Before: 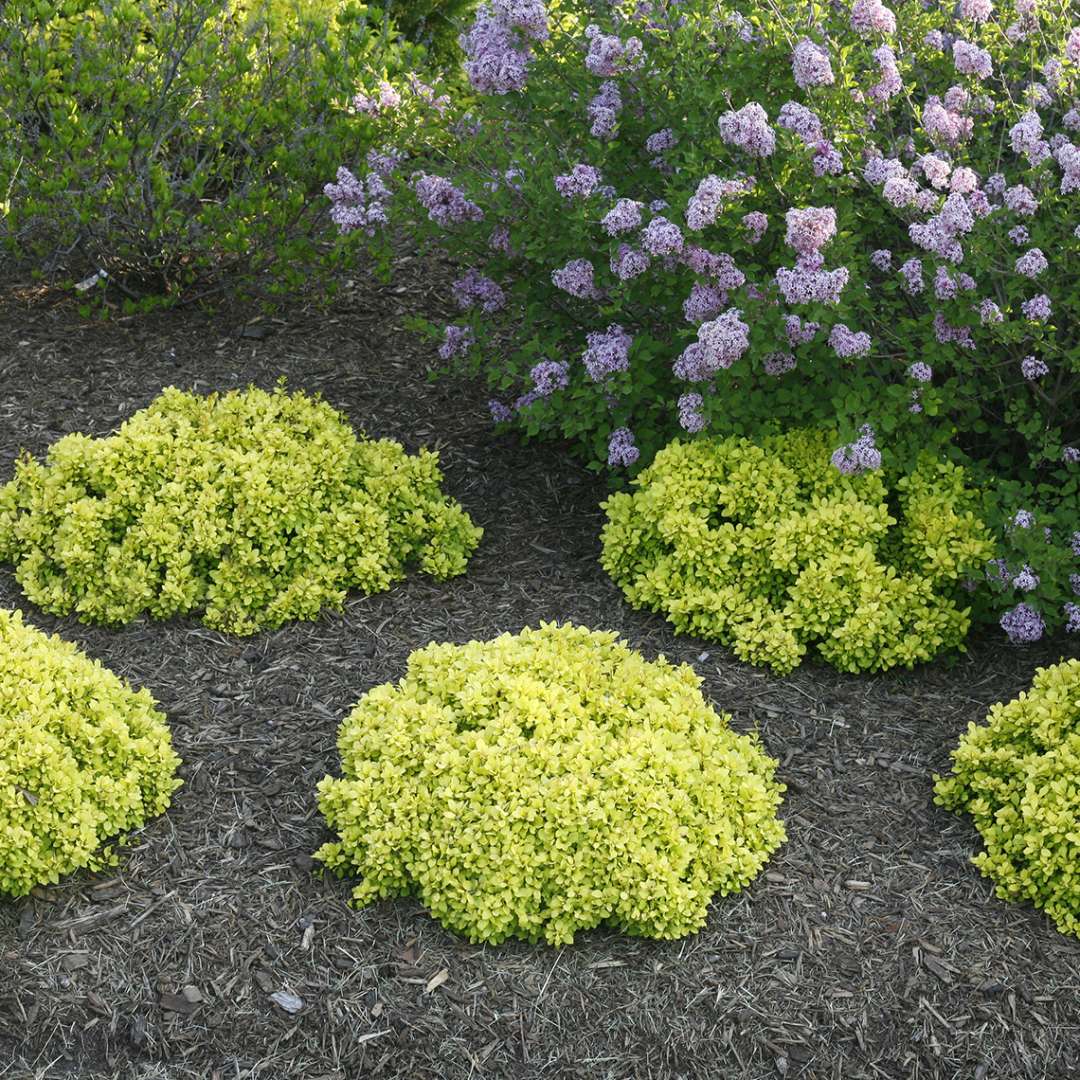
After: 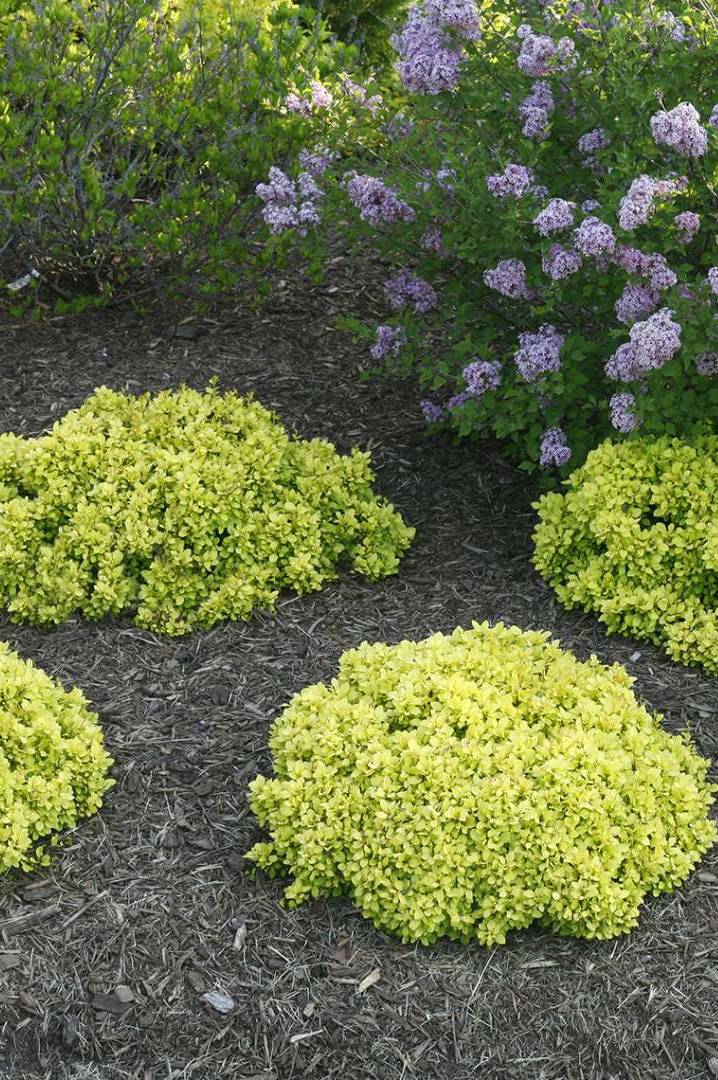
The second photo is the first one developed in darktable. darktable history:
crop and rotate: left 6.441%, right 26.998%
